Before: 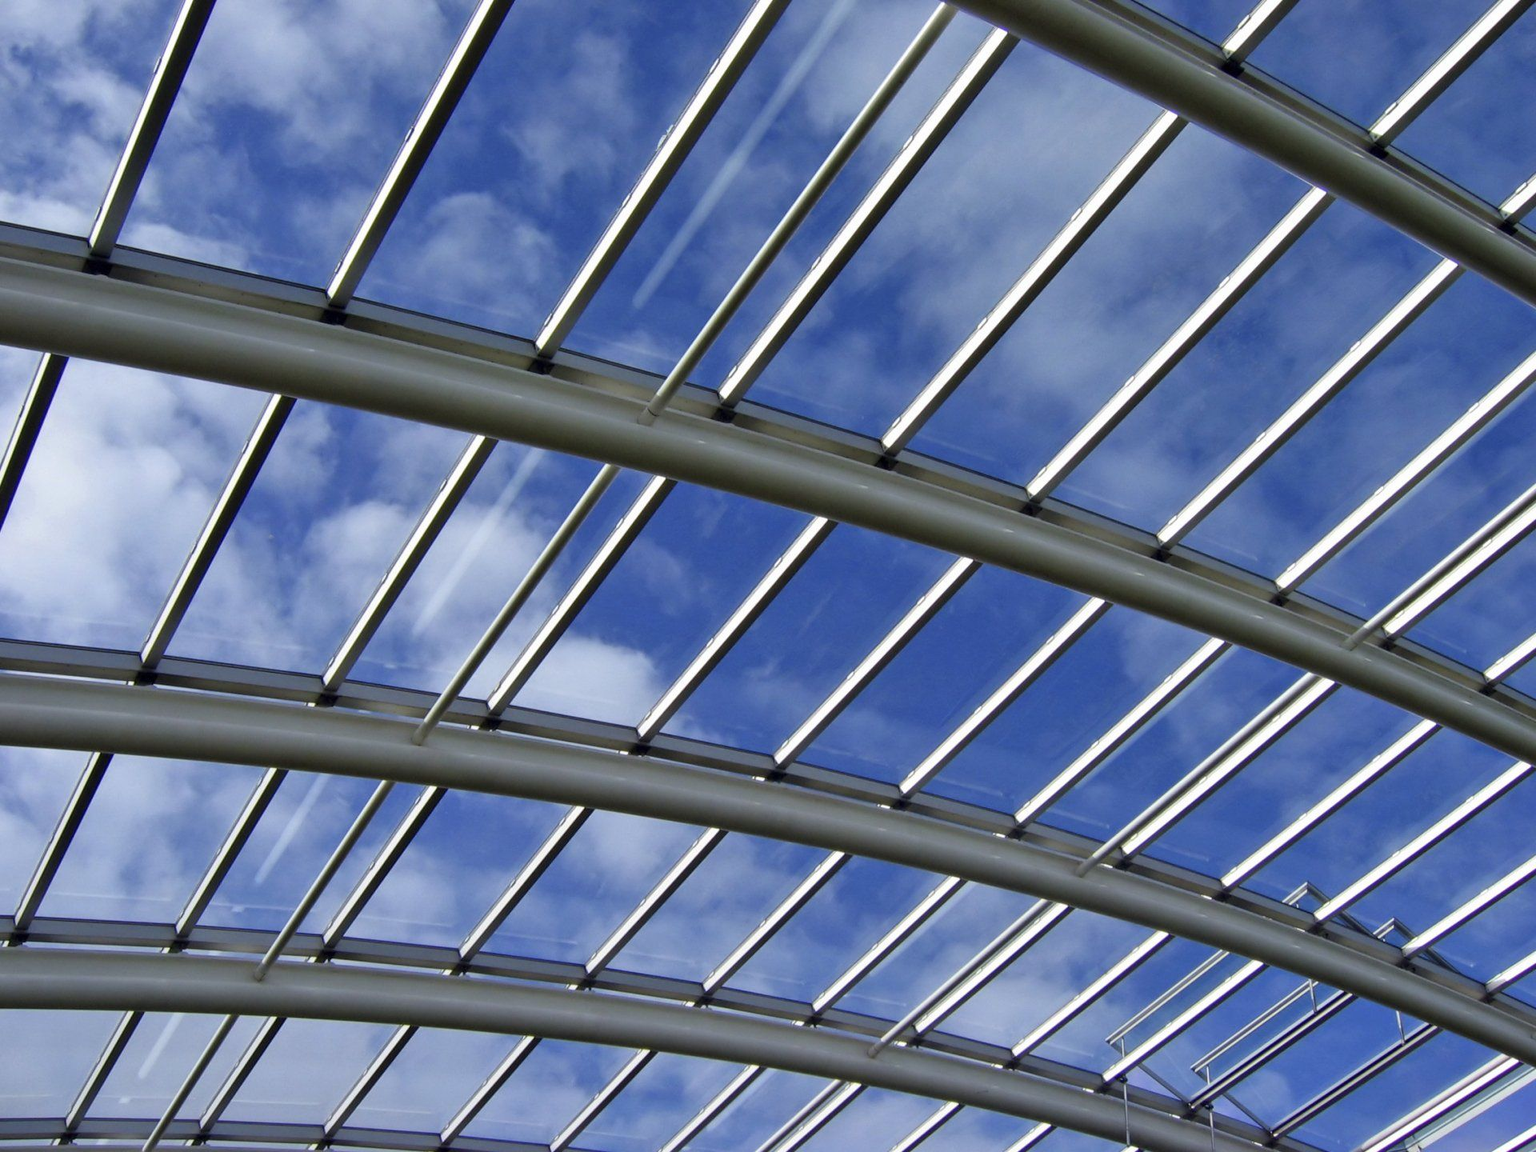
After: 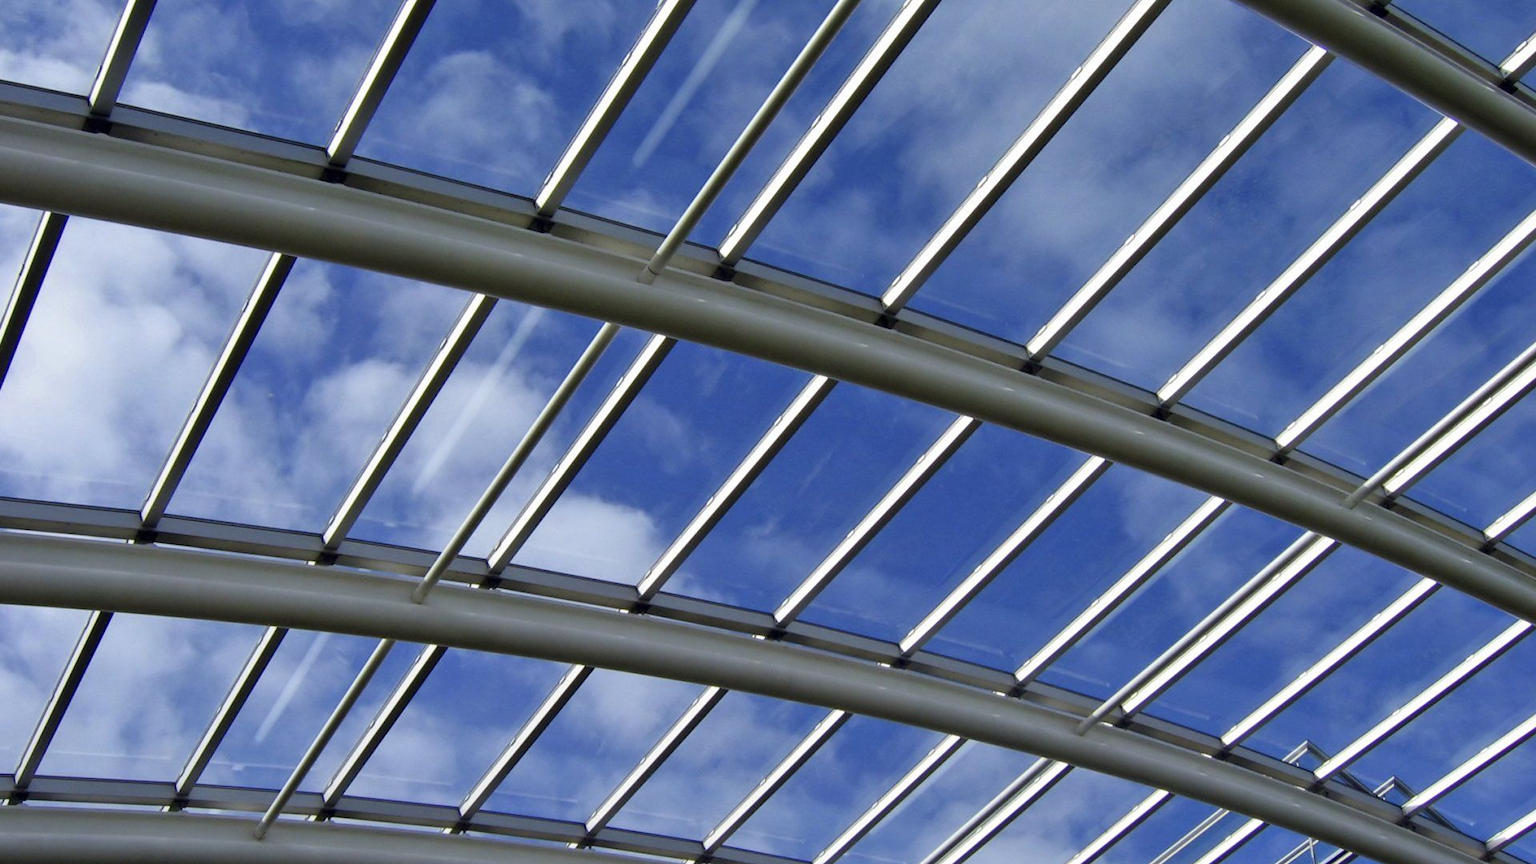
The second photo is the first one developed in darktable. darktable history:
crop and rotate: top 12.328%, bottom 12.546%
